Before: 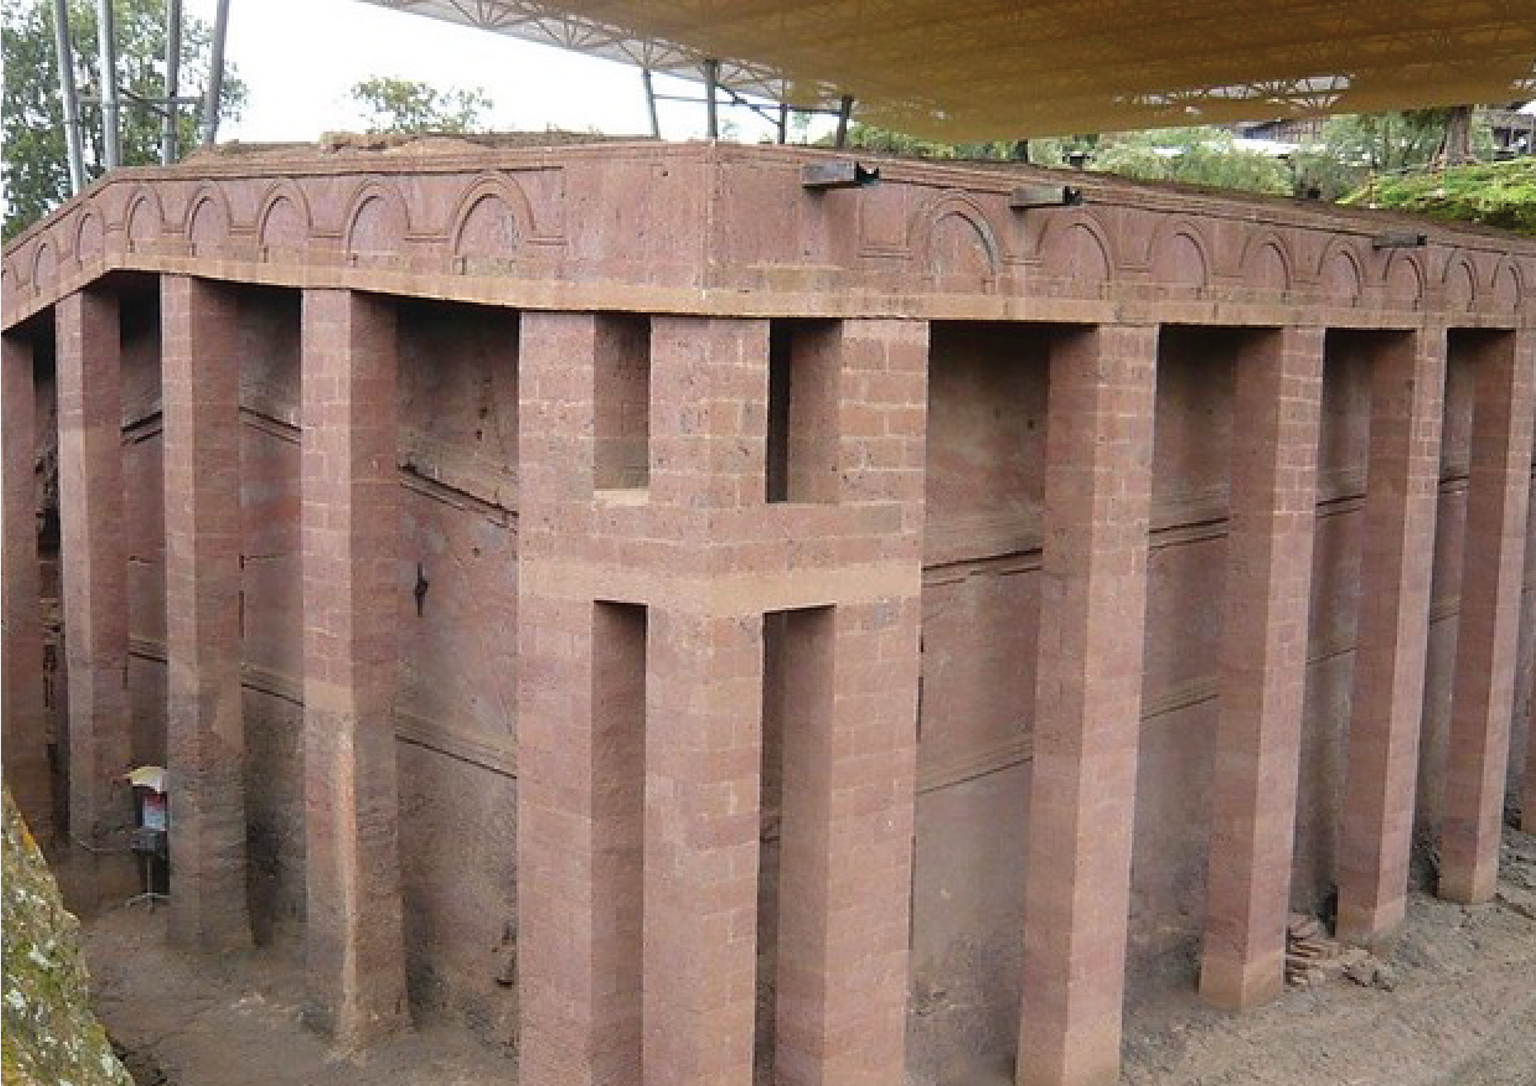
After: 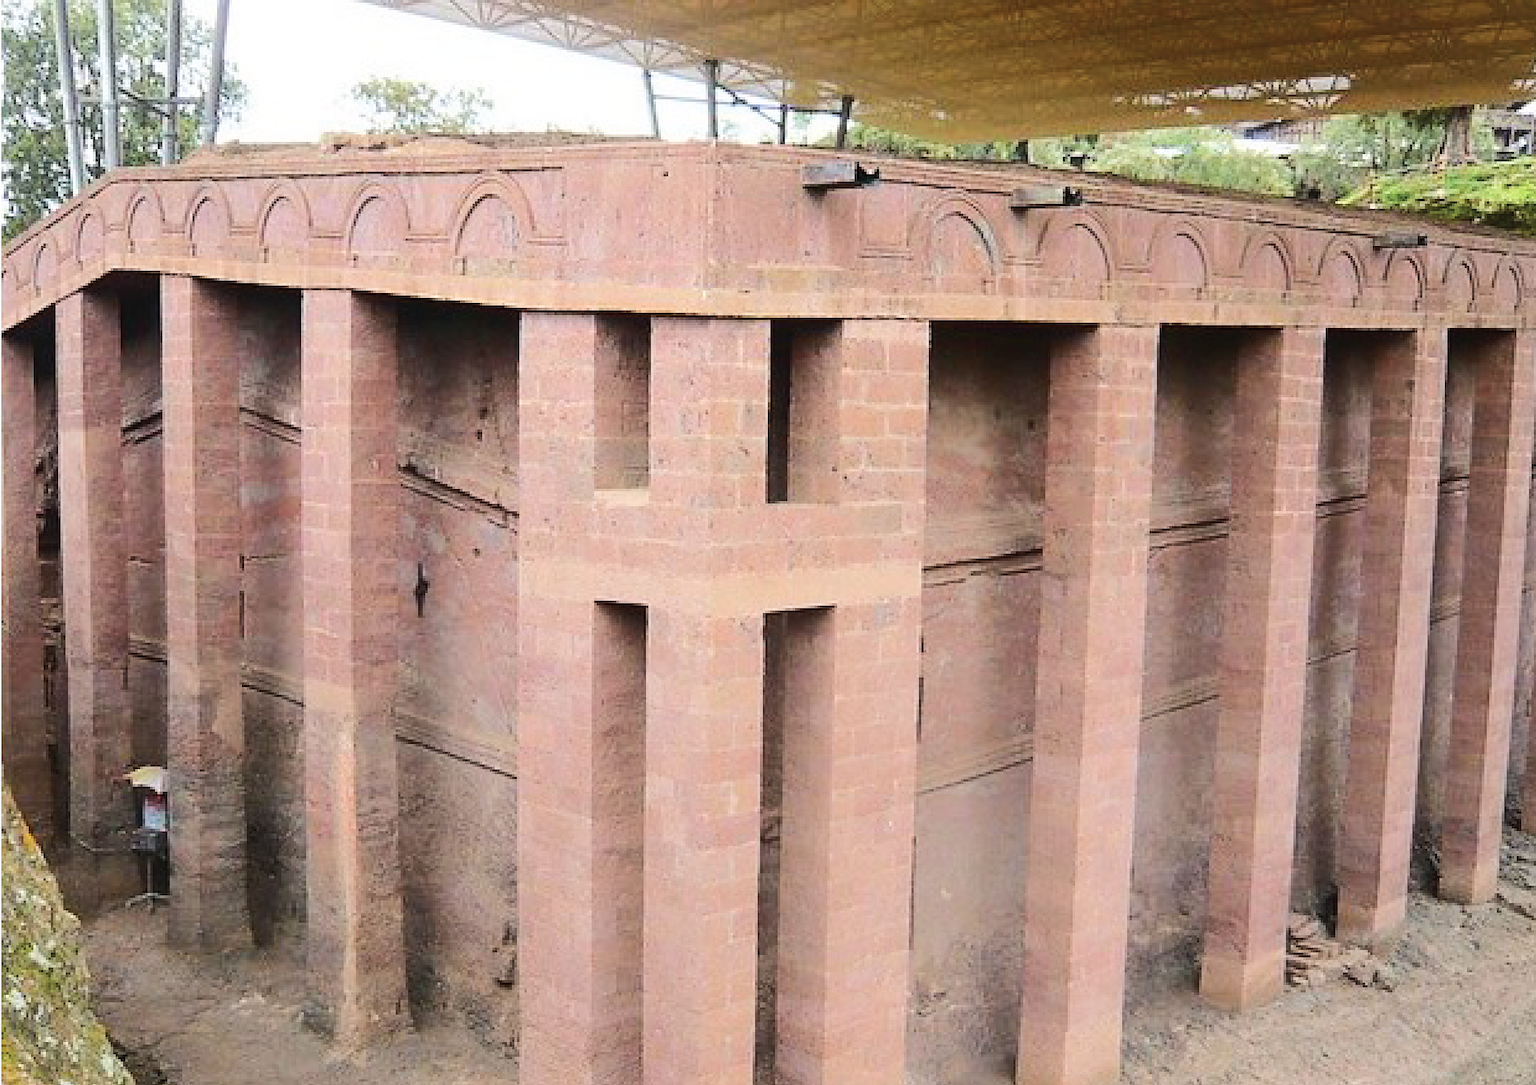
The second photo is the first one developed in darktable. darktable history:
rgb curve: curves: ch0 [(0, 0) (0.284, 0.292) (0.505, 0.644) (1, 1)], compensate middle gray true
sharpen: on, module defaults
